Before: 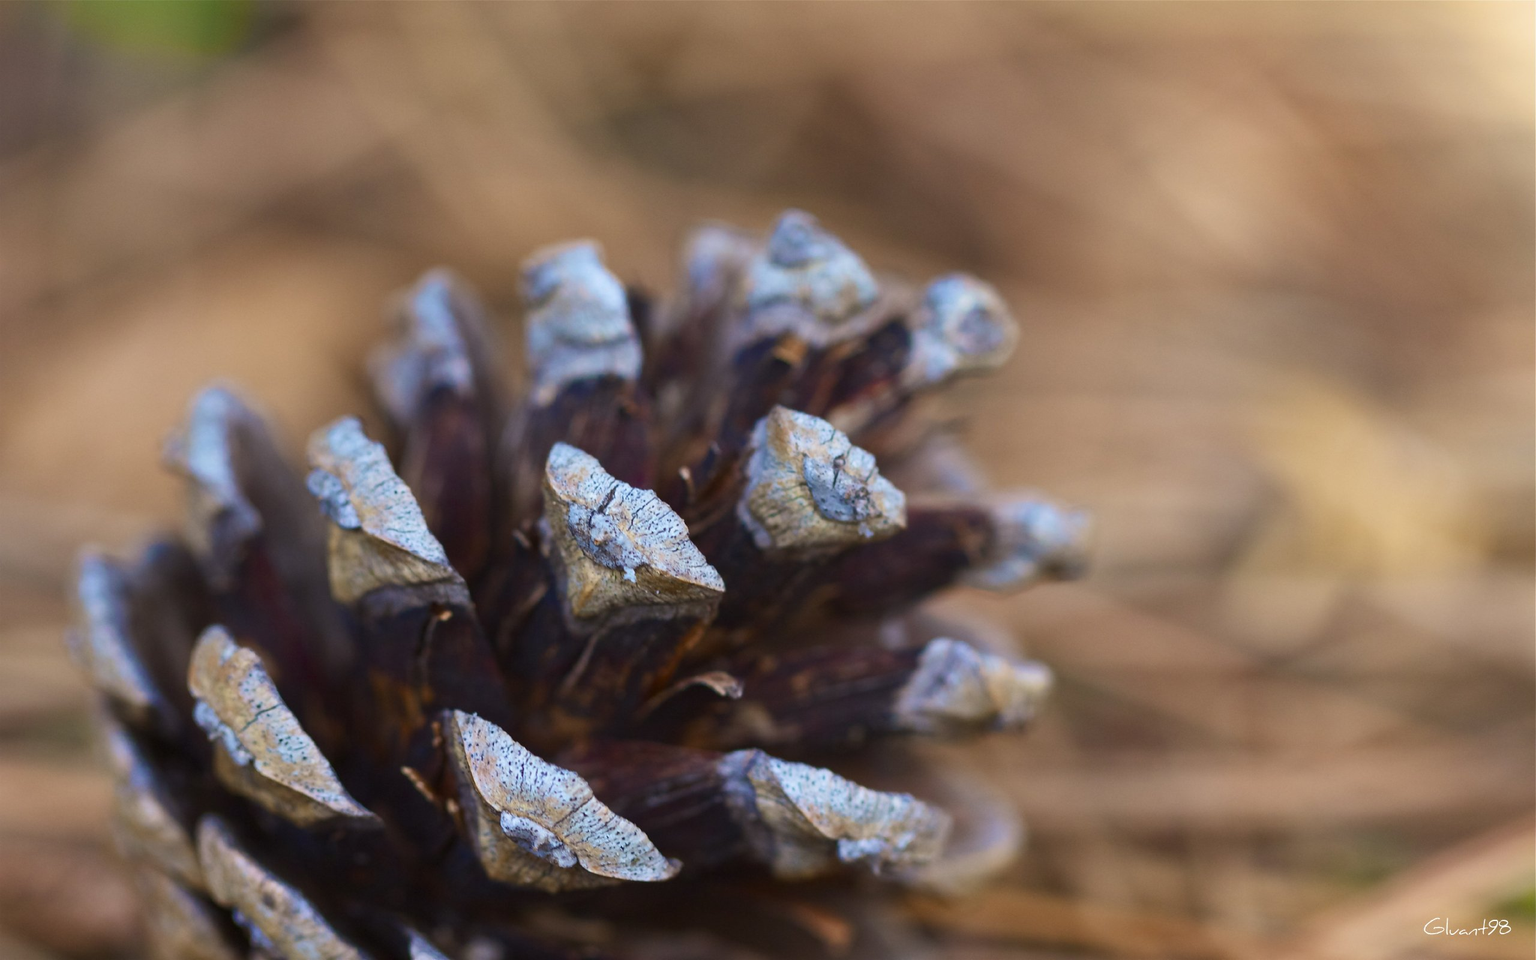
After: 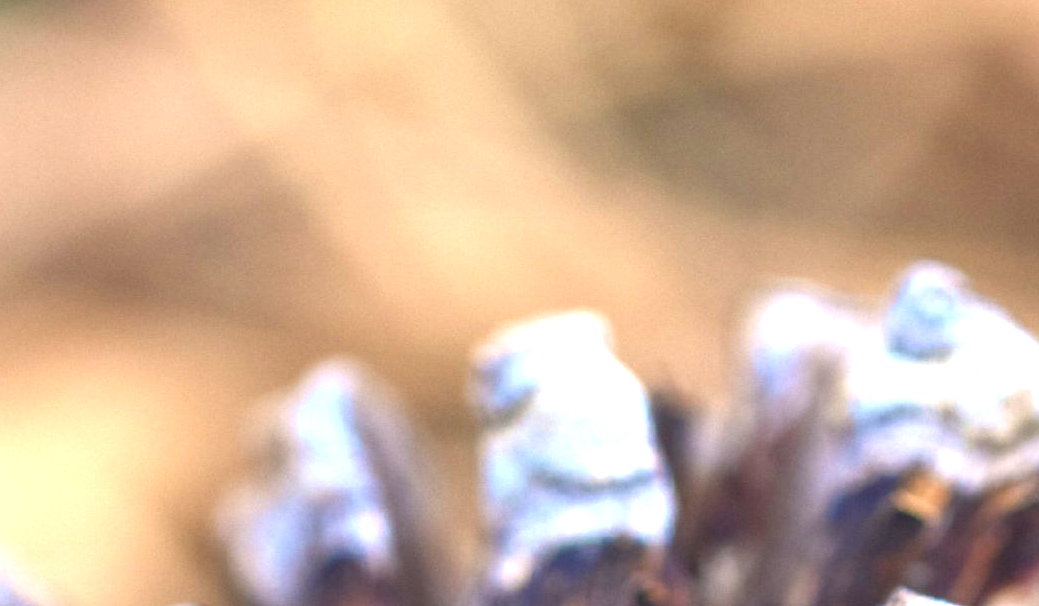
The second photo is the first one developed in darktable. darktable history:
crop: left 15.452%, top 5.459%, right 43.956%, bottom 56.62%
exposure: black level correction 0, exposure 1.6 EV, compensate exposure bias true, compensate highlight preservation false
local contrast: on, module defaults
